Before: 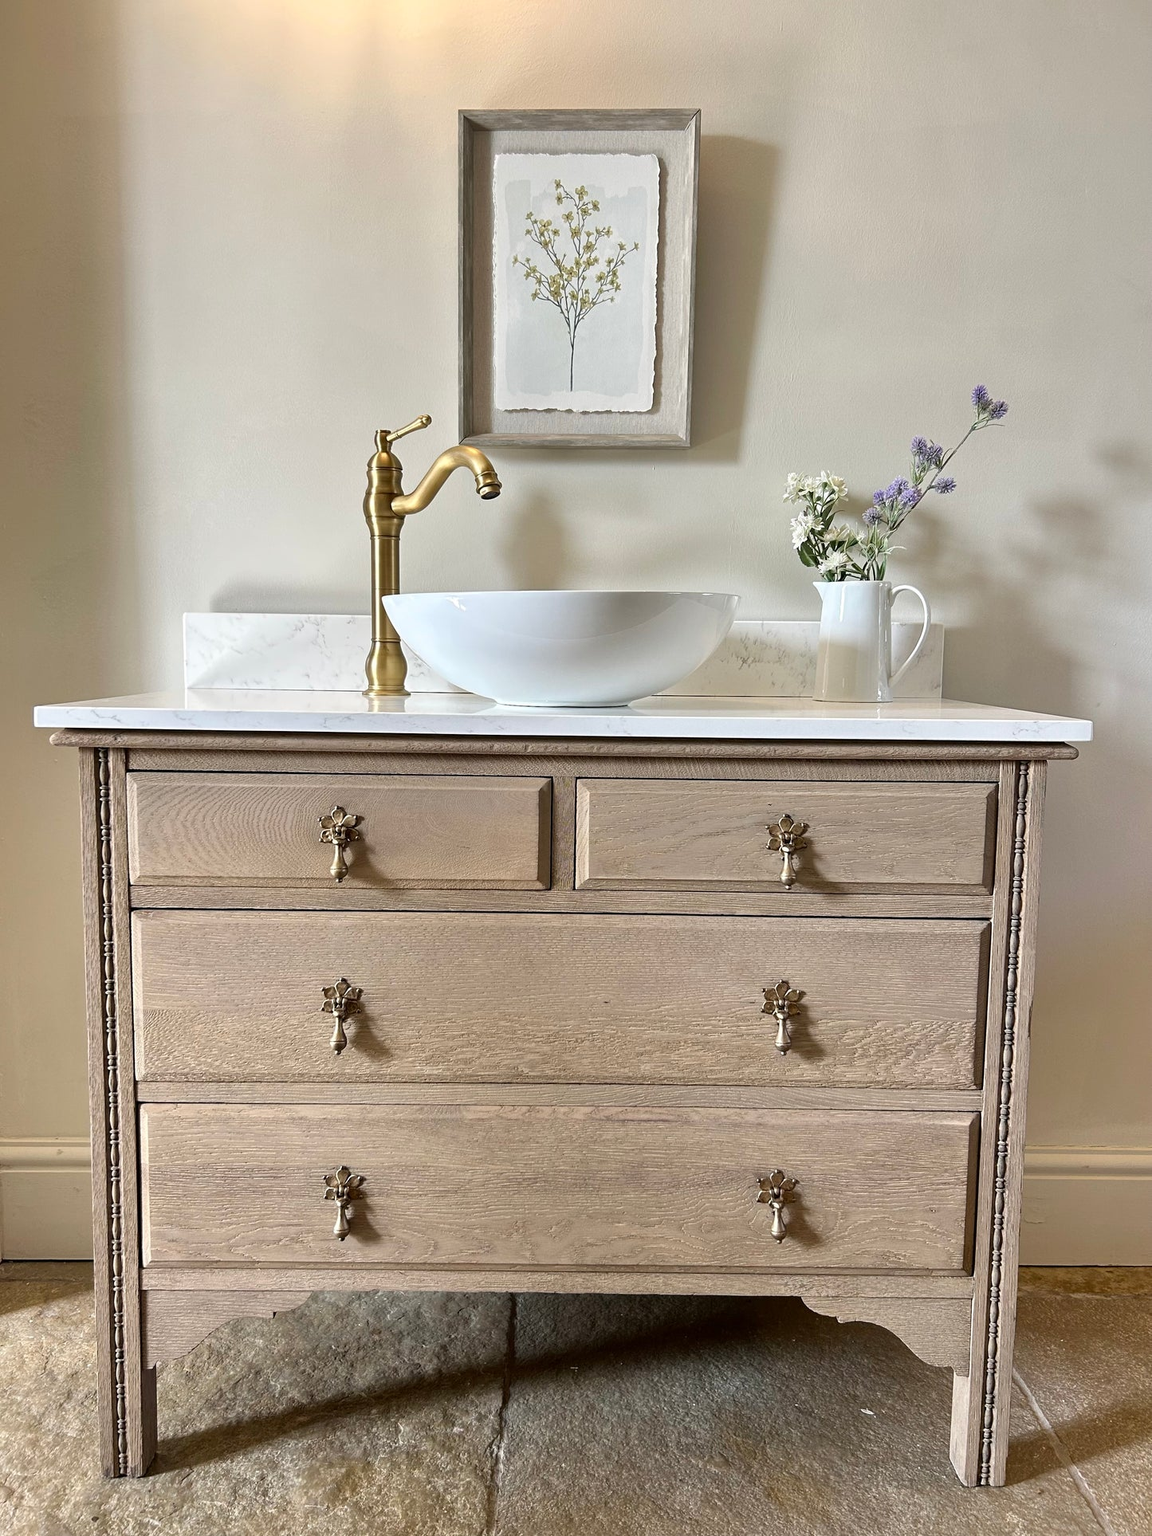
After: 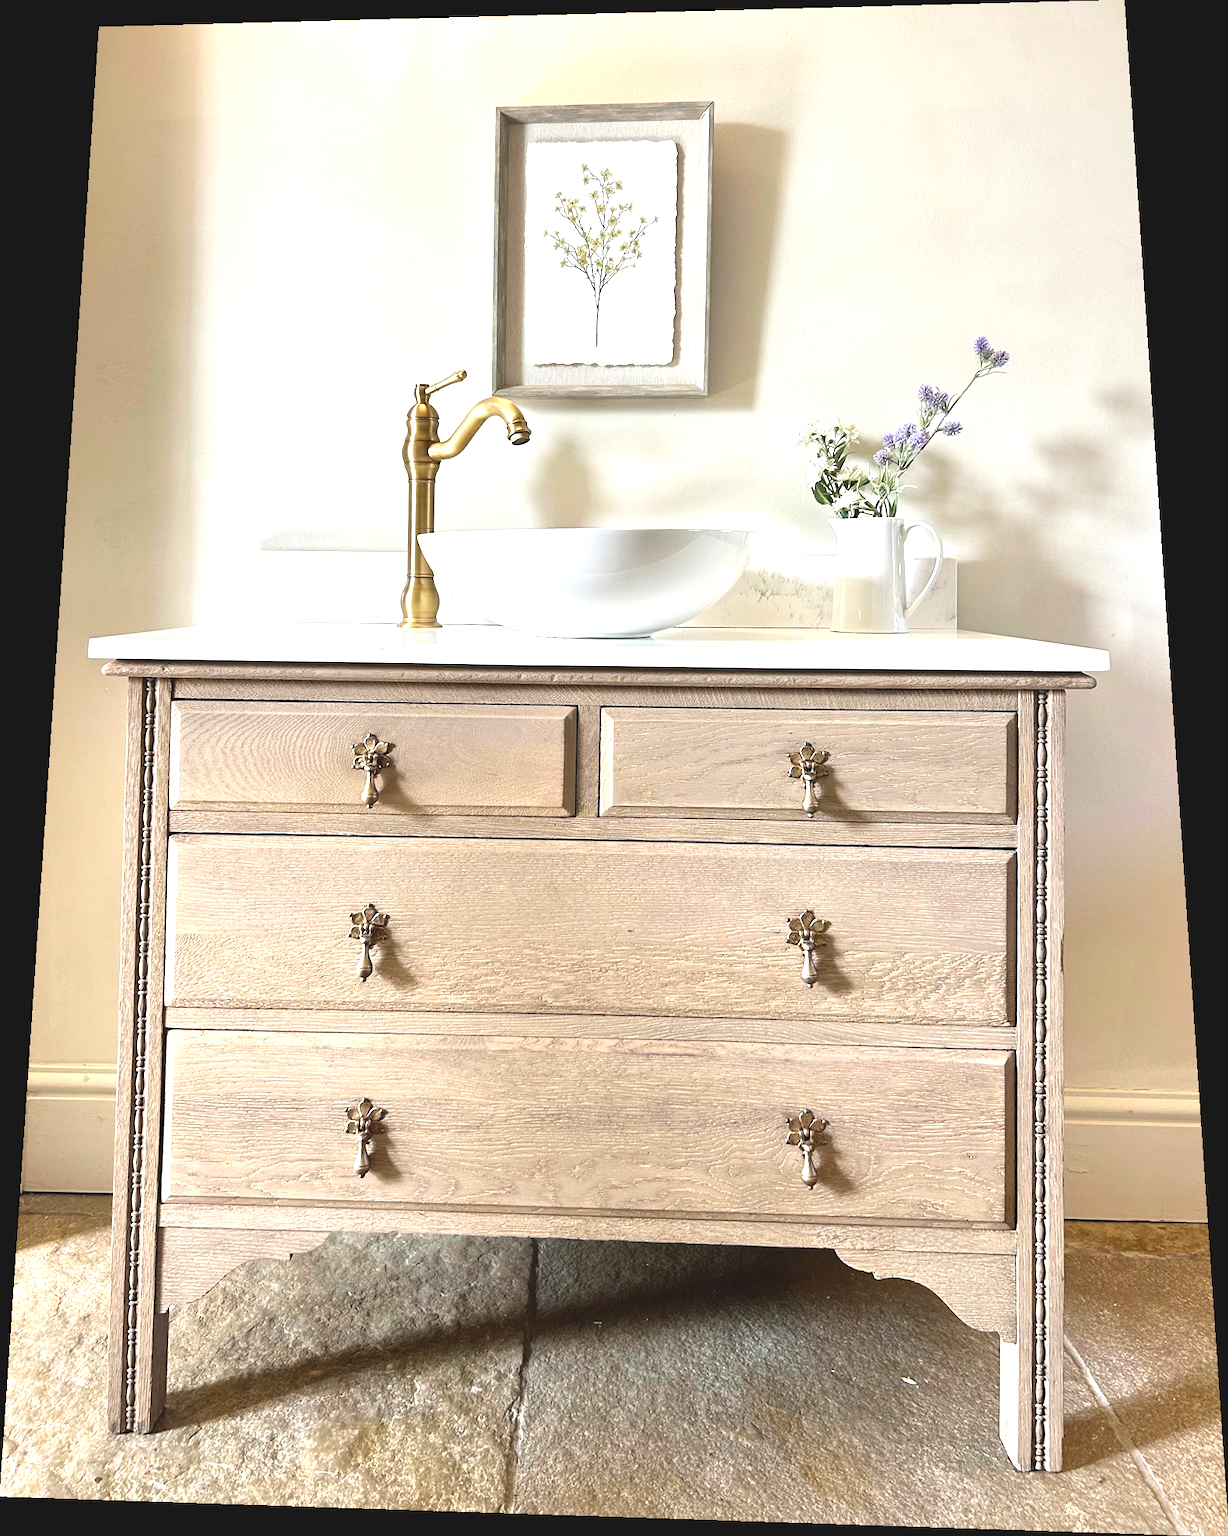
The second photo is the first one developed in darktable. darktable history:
rotate and perspective: rotation 0.128°, lens shift (vertical) -0.181, lens shift (horizontal) -0.044, shear 0.001, automatic cropping off
exposure: black level correction -0.005, exposure 1 EV, compensate highlight preservation false
